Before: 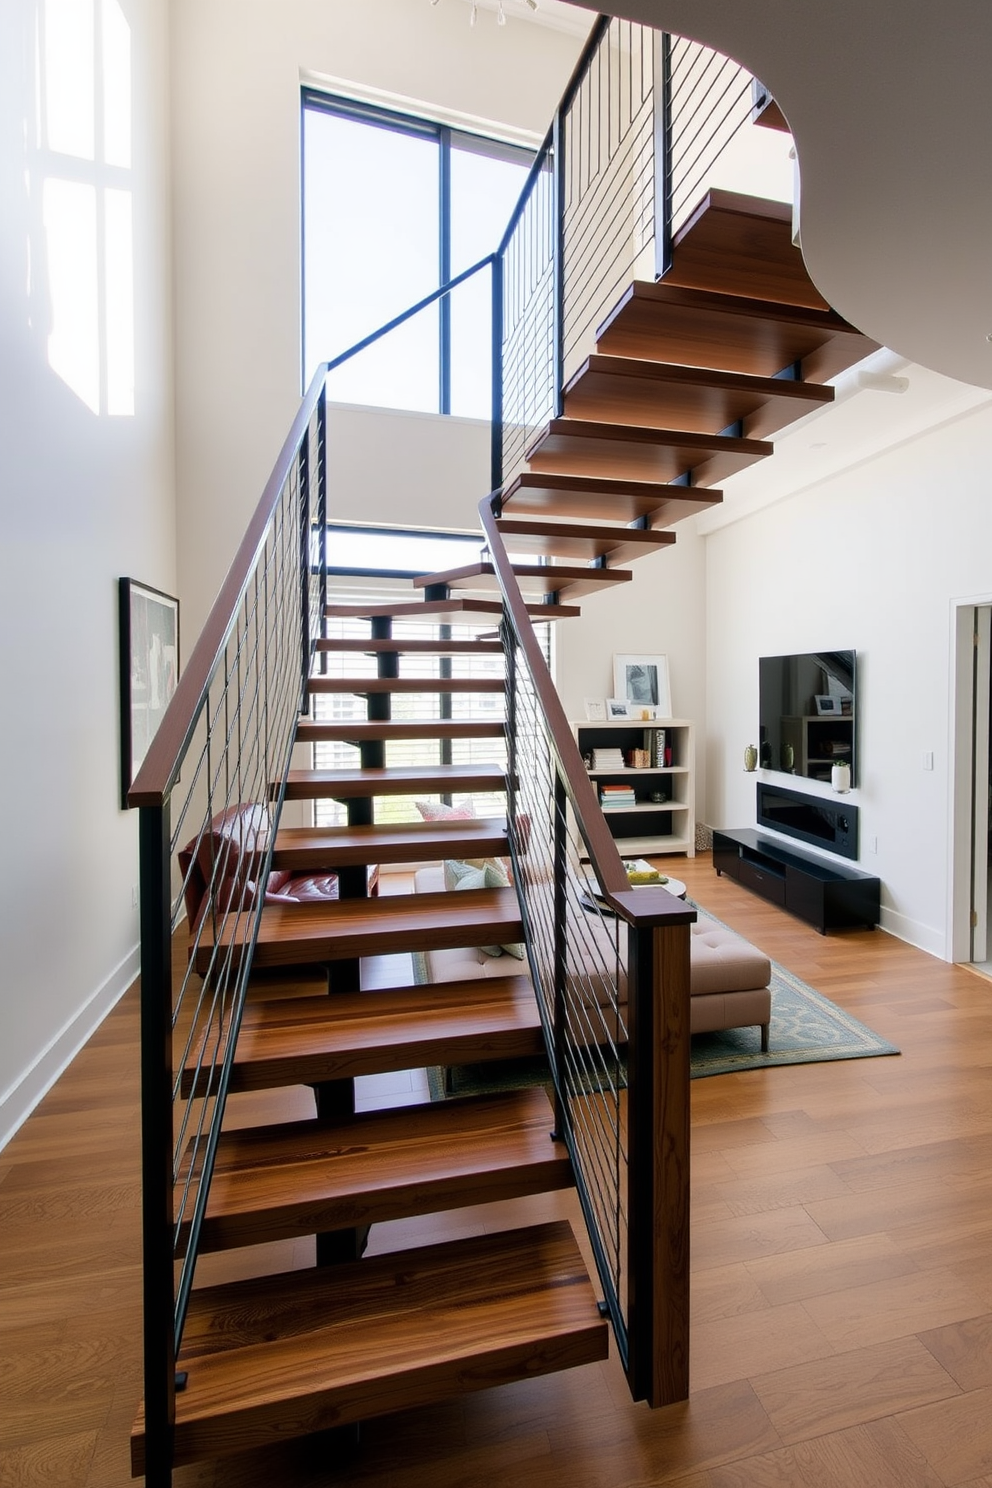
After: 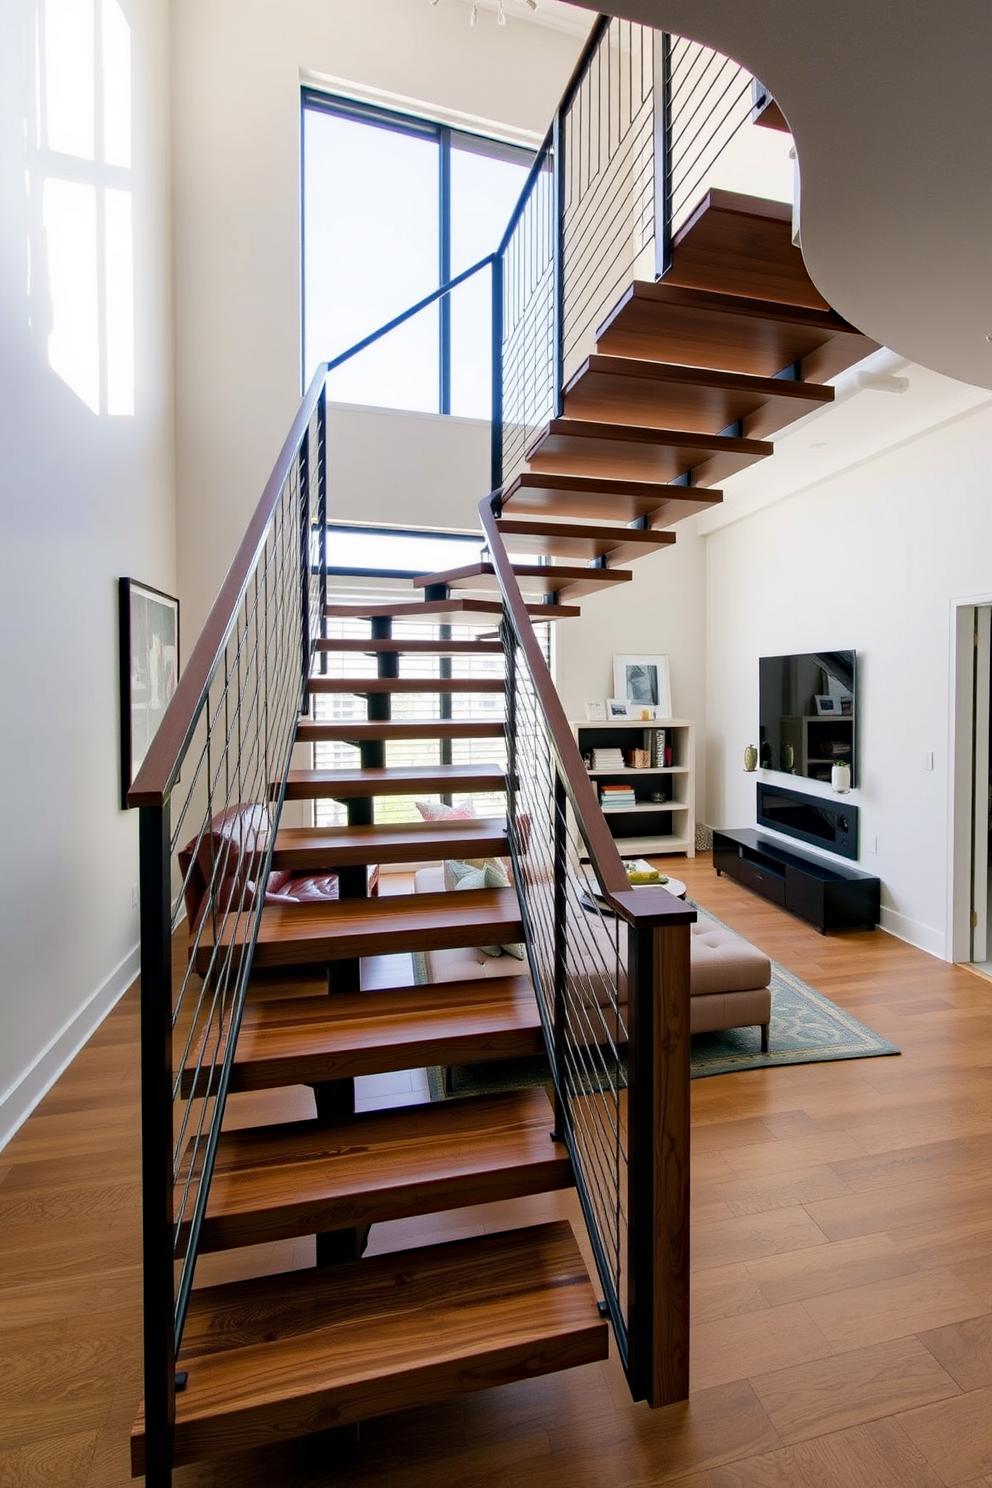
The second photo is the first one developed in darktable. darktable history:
white balance: emerald 1
haze removal: compatibility mode true, adaptive false
base curve: preserve colors none
